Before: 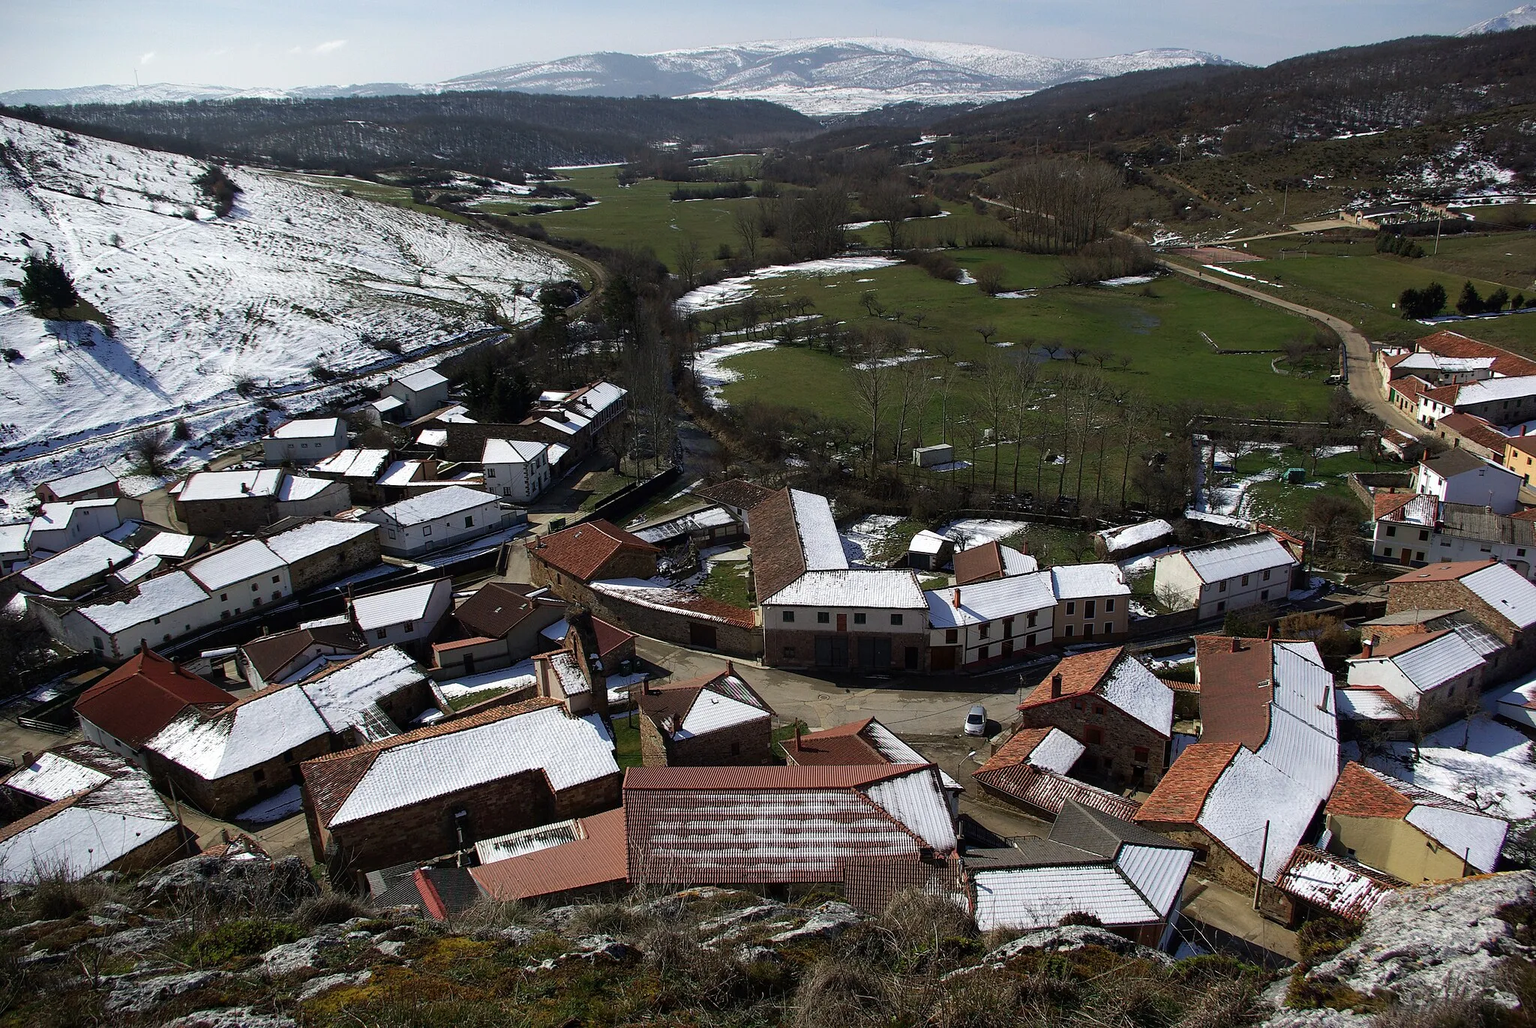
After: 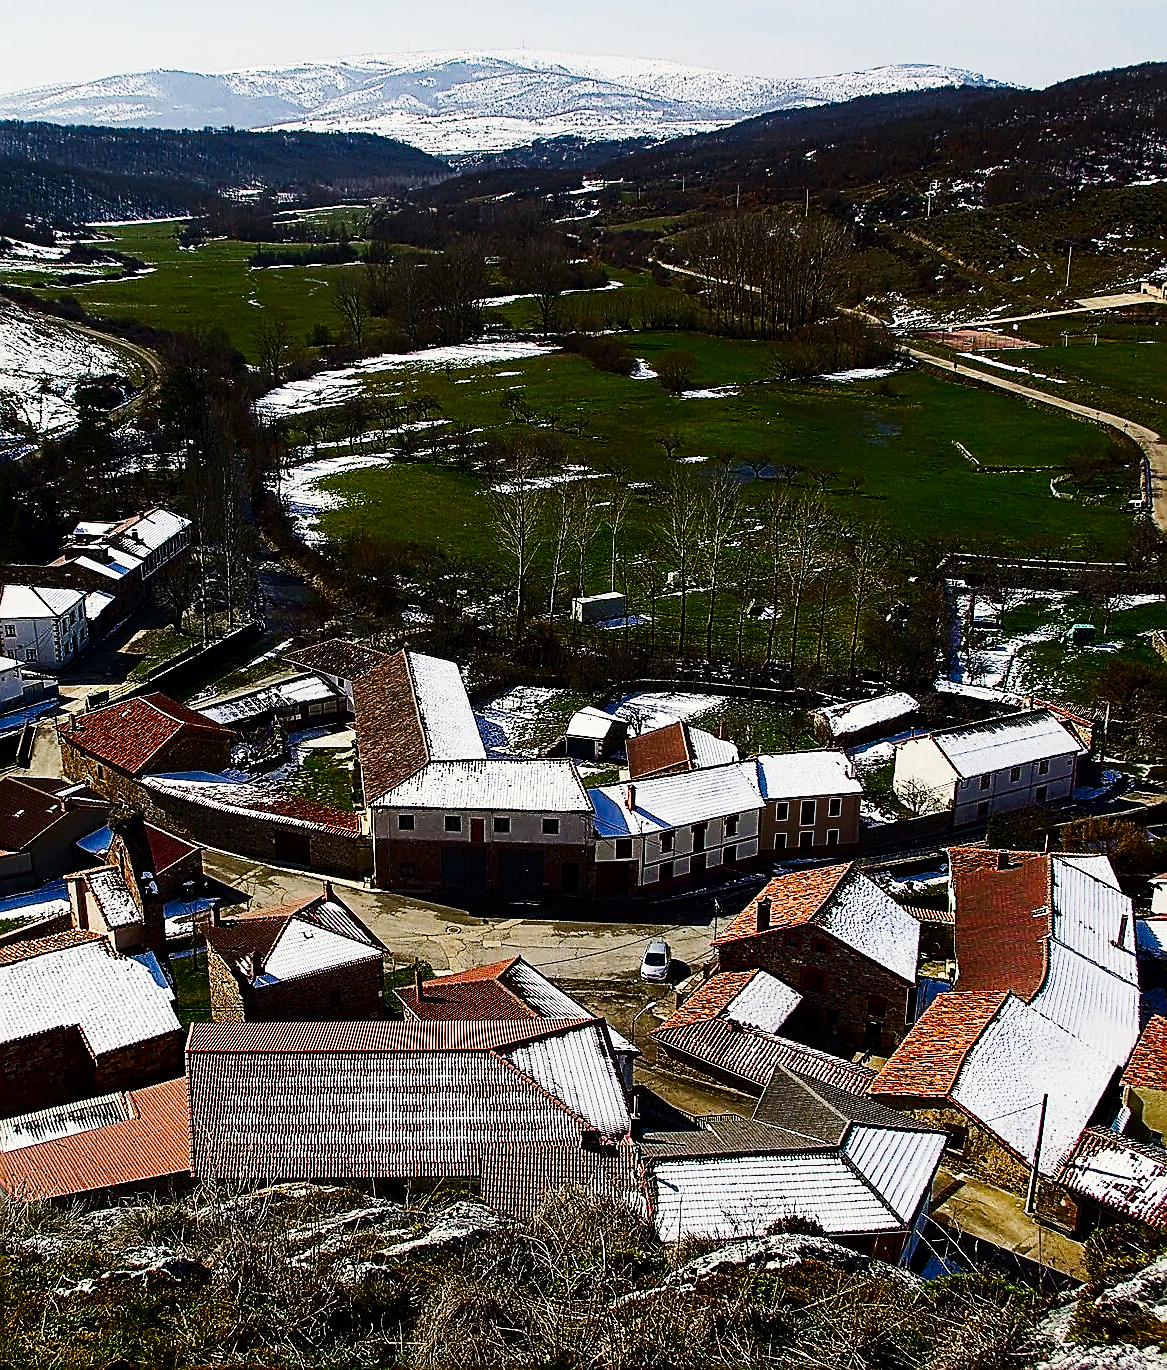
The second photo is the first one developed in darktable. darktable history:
color correction: highlights b* 2.93
tone curve: curves: ch0 [(0, 0) (0.114, 0.083) (0.291, 0.3) (0.447, 0.535) (0.602, 0.712) (0.772, 0.864) (0.999, 0.978)]; ch1 [(0, 0) (0.389, 0.352) (0.458, 0.433) (0.486, 0.474) (0.509, 0.505) (0.535, 0.541) (0.555, 0.557) (0.677, 0.724) (1, 1)]; ch2 [(0, 0) (0.369, 0.388) (0.449, 0.431) (0.501, 0.5) (0.528, 0.552) (0.561, 0.596) (0.697, 0.721) (1, 1)], preserve colors none
color balance rgb: power › hue 62.08°, perceptual saturation grading › global saturation 20%, perceptual saturation grading › highlights -24.732%, perceptual saturation grading › shadows 50.272%, global vibrance 24.975%
crop: left 31.534%, top 0.006%, right 11.456%
contrast brightness saturation: contrast 0.3
sharpen: amount 0.89
contrast equalizer: octaves 7, y [[0.502, 0.505, 0.512, 0.529, 0.564, 0.588], [0.5 ×6], [0.502, 0.505, 0.512, 0.529, 0.564, 0.588], [0, 0.001, 0.001, 0.004, 0.008, 0.011], [0, 0.001, 0.001, 0.004, 0.008, 0.011]]
